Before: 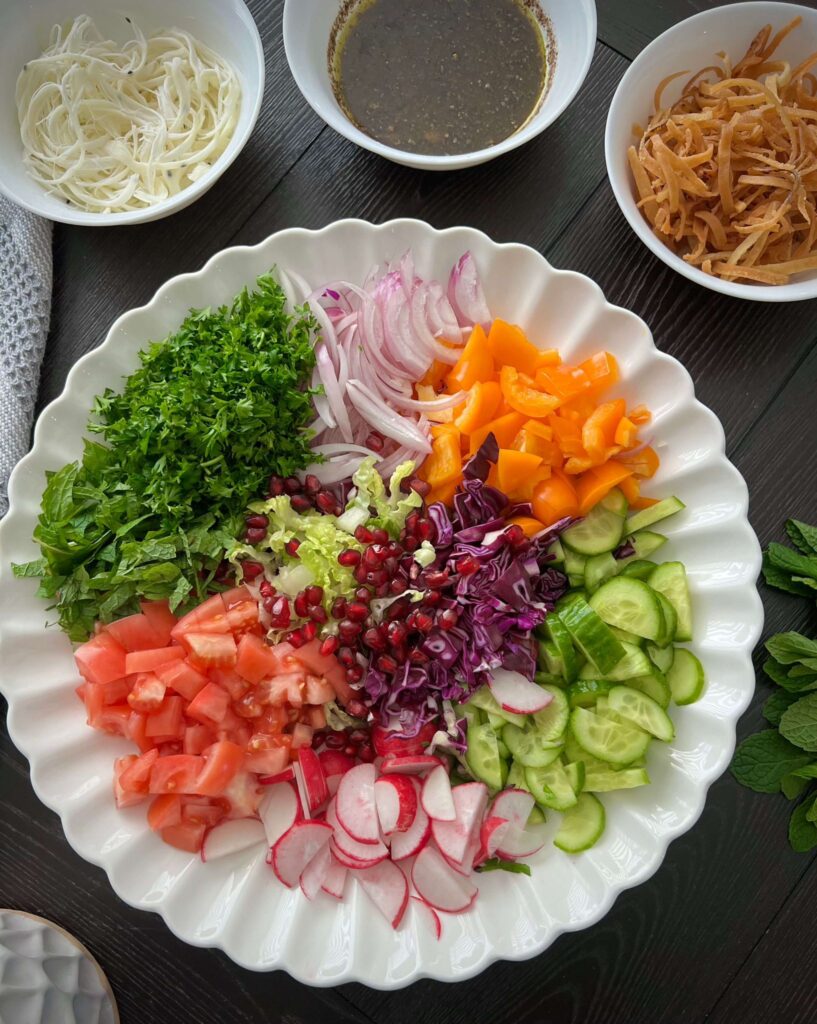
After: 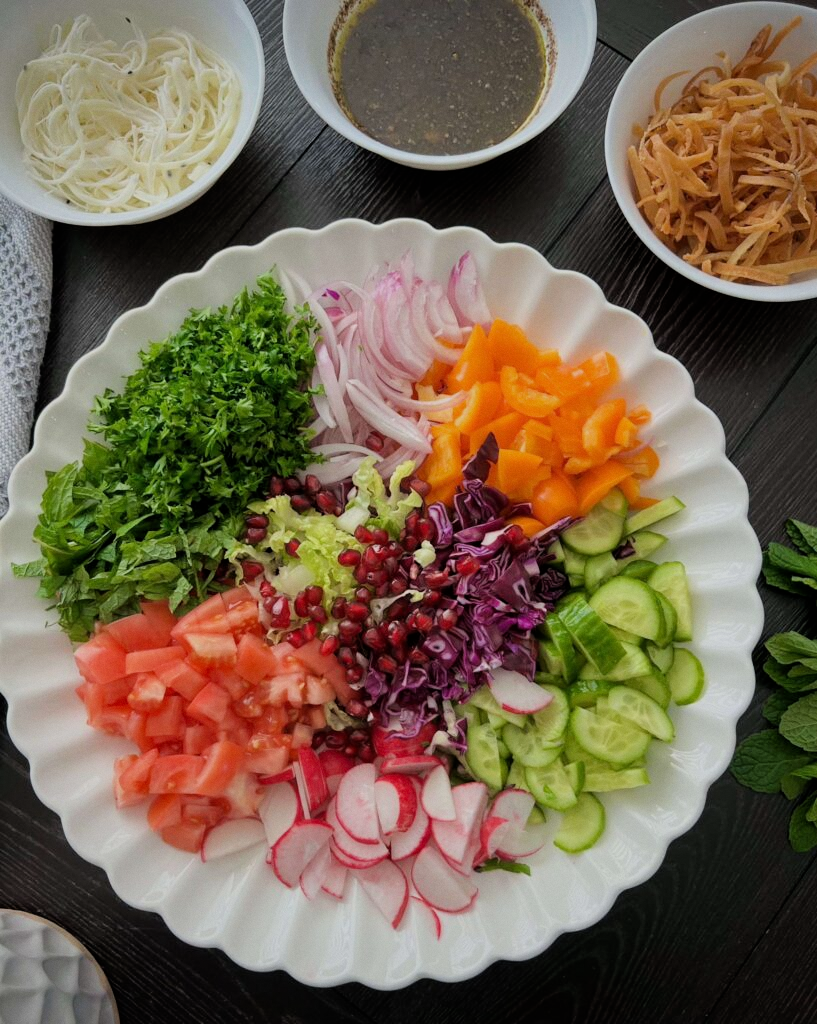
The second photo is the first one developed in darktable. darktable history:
grain: coarseness 0.09 ISO, strength 10%
filmic rgb: black relative exposure -7.65 EV, white relative exposure 4.56 EV, hardness 3.61, color science v6 (2022)
